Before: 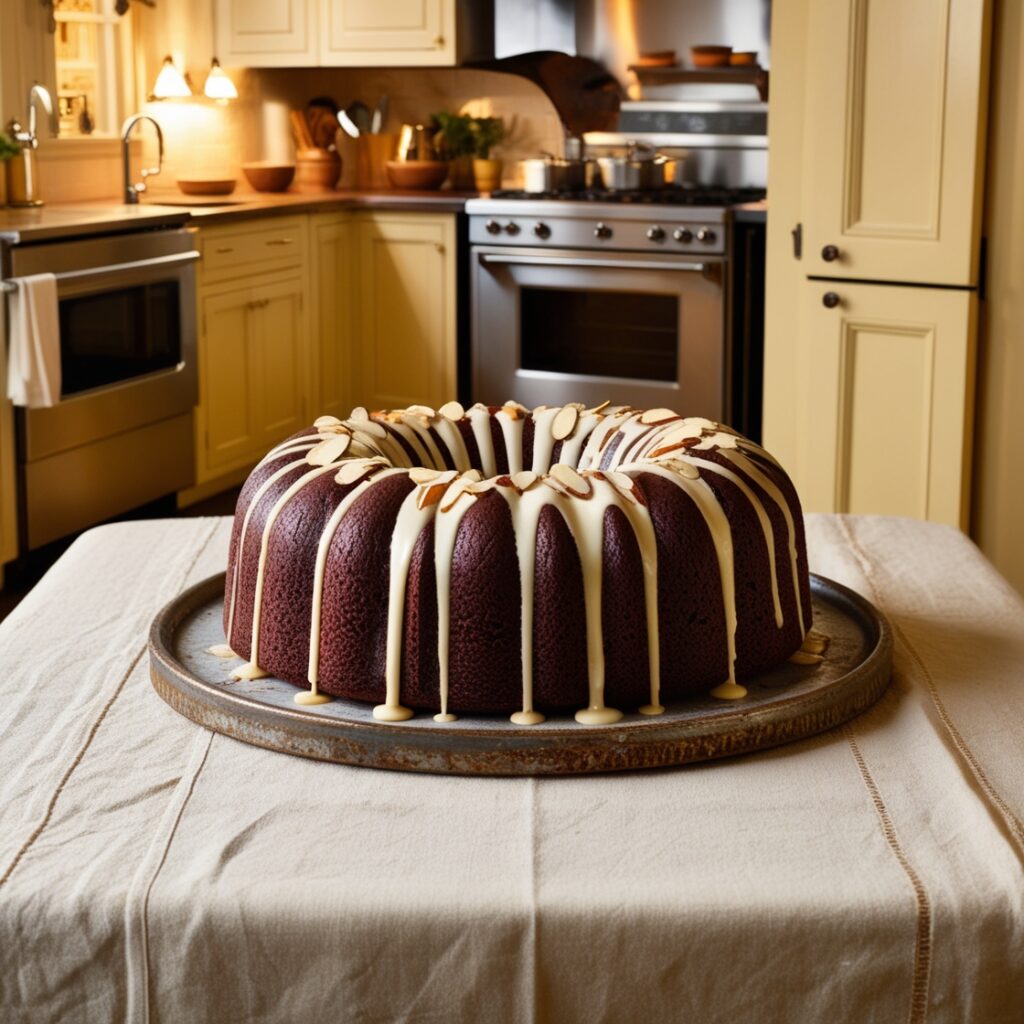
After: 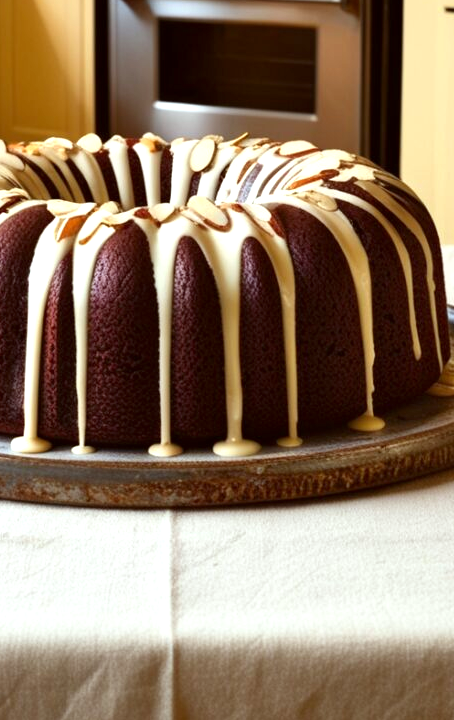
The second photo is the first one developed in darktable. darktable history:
color correction: highlights a* -4.98, highlights b* -3.76, shadows a* 3.83, shadows b* 4.08
exposure: exposure 0.648 EV, compensate highlight preservation false
crop: left 35.432%, top 26.233%, right 20.145%, bottom 3.432%
